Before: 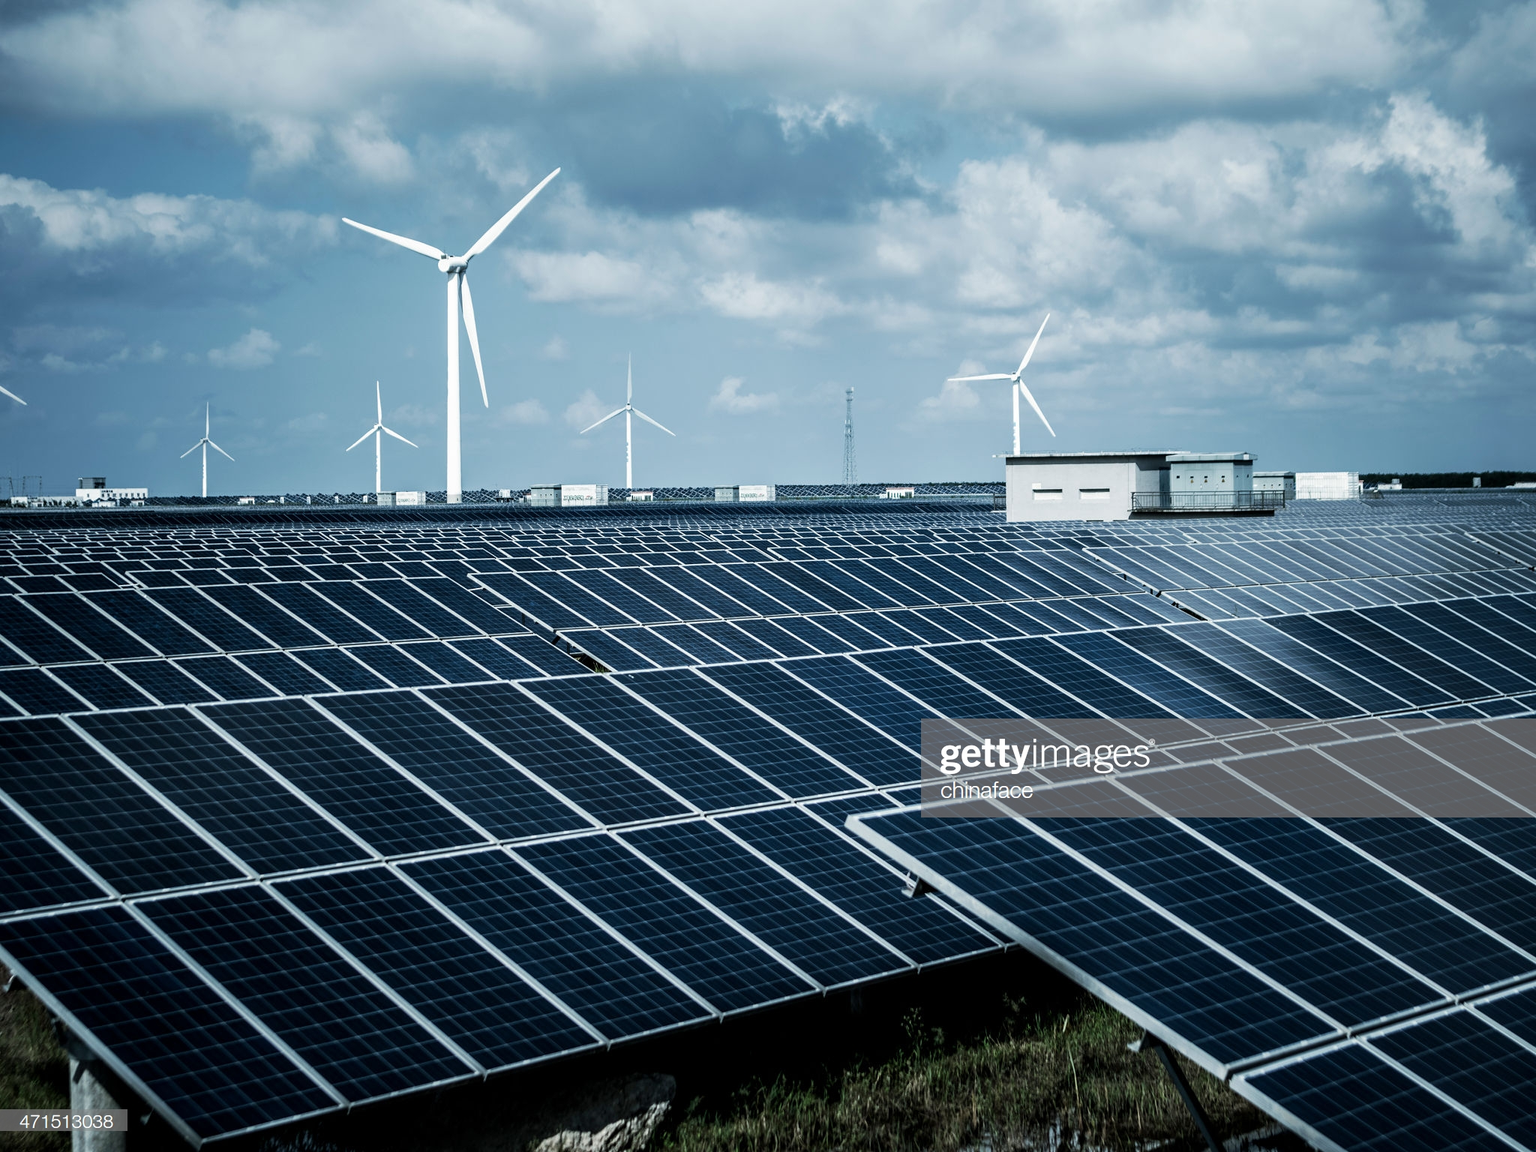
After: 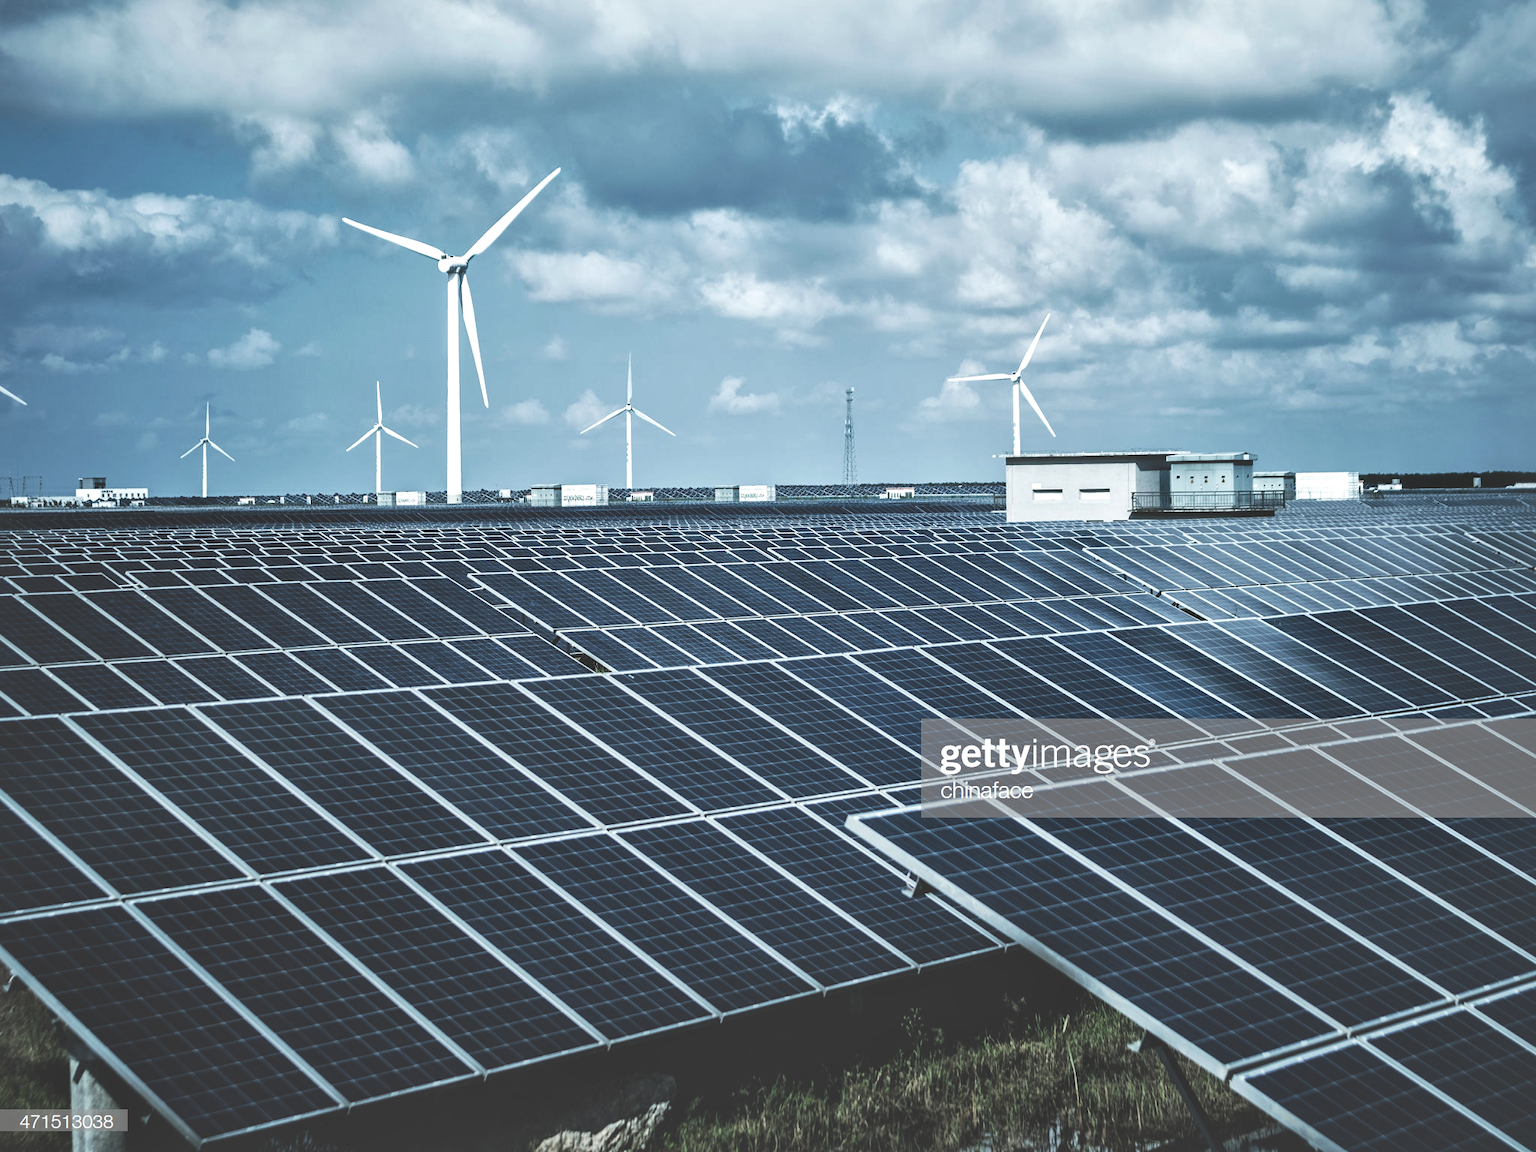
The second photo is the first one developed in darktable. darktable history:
exposure: black level correction -0.041, exposure 0.064 EV, compensate highlight preservation false
local contrast: mode bilateral grid, contrast 20, coarseness 50, detail 171%, midtone range 0.2
velvia: strength 15%
